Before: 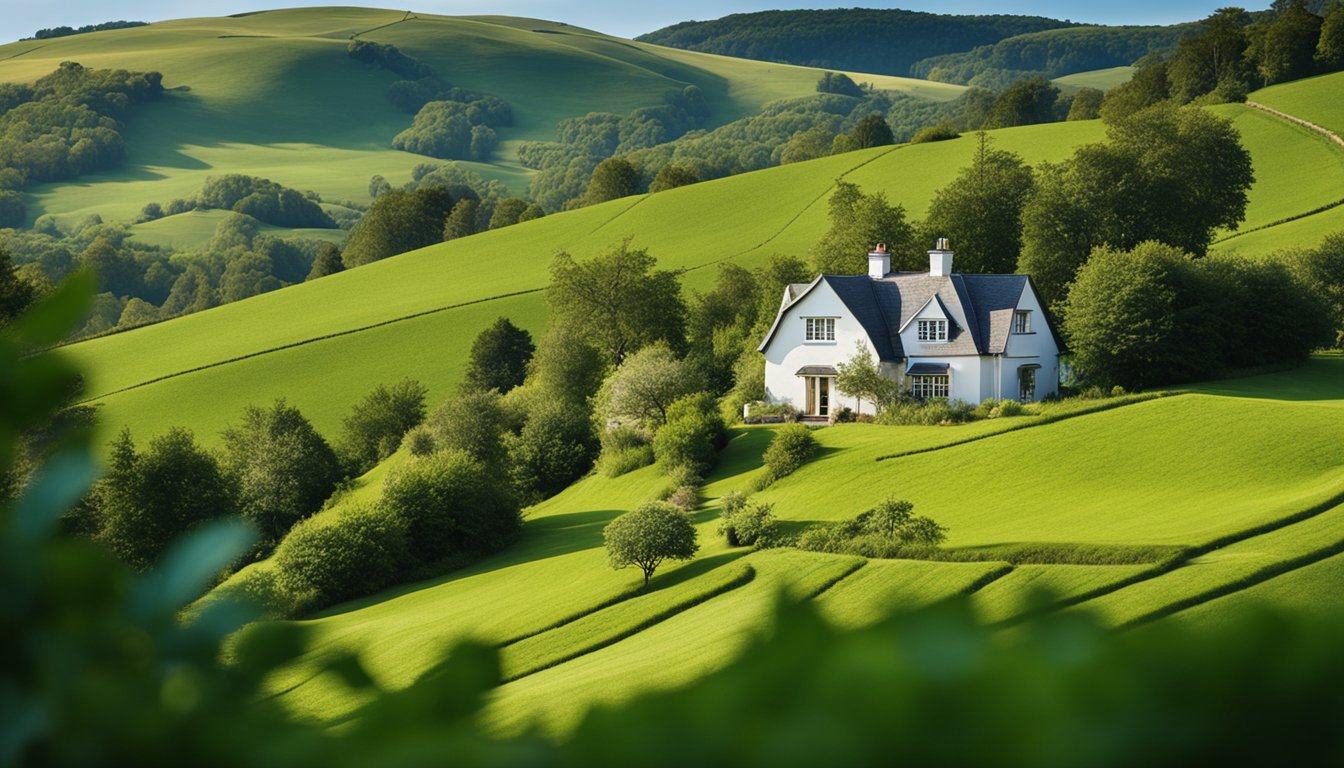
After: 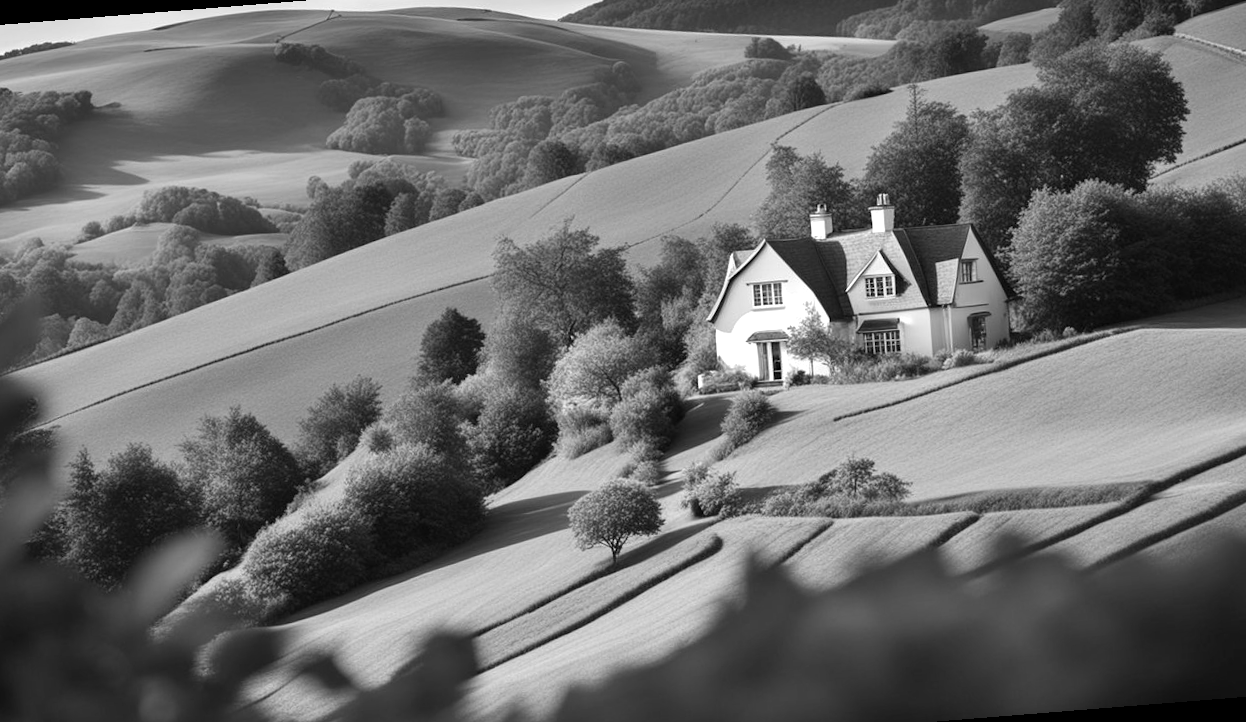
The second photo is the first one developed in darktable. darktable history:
monochrome: on, module defaults
color balance rgb: linear chroma grading › shadows 10%, linear chroma grading › highlights 10%, linear chroma grading › global chroma 15%, linear chroma grading › mid-tones 15%, perceptual saturation grading › global saturation 40%, perceptual saturation grading › highlights -25%, perceptual saturation grading › mid-tones 35%, perceptual saturation grading › shadows 35%, perceptual brilliance grading › global brilliance 11.29%, global vibrance 11.29%
rotate and perspective: rotation -4.57°, crop left 0.054, crop right 0.944, crop top 0.087, crop bottom 0.914
